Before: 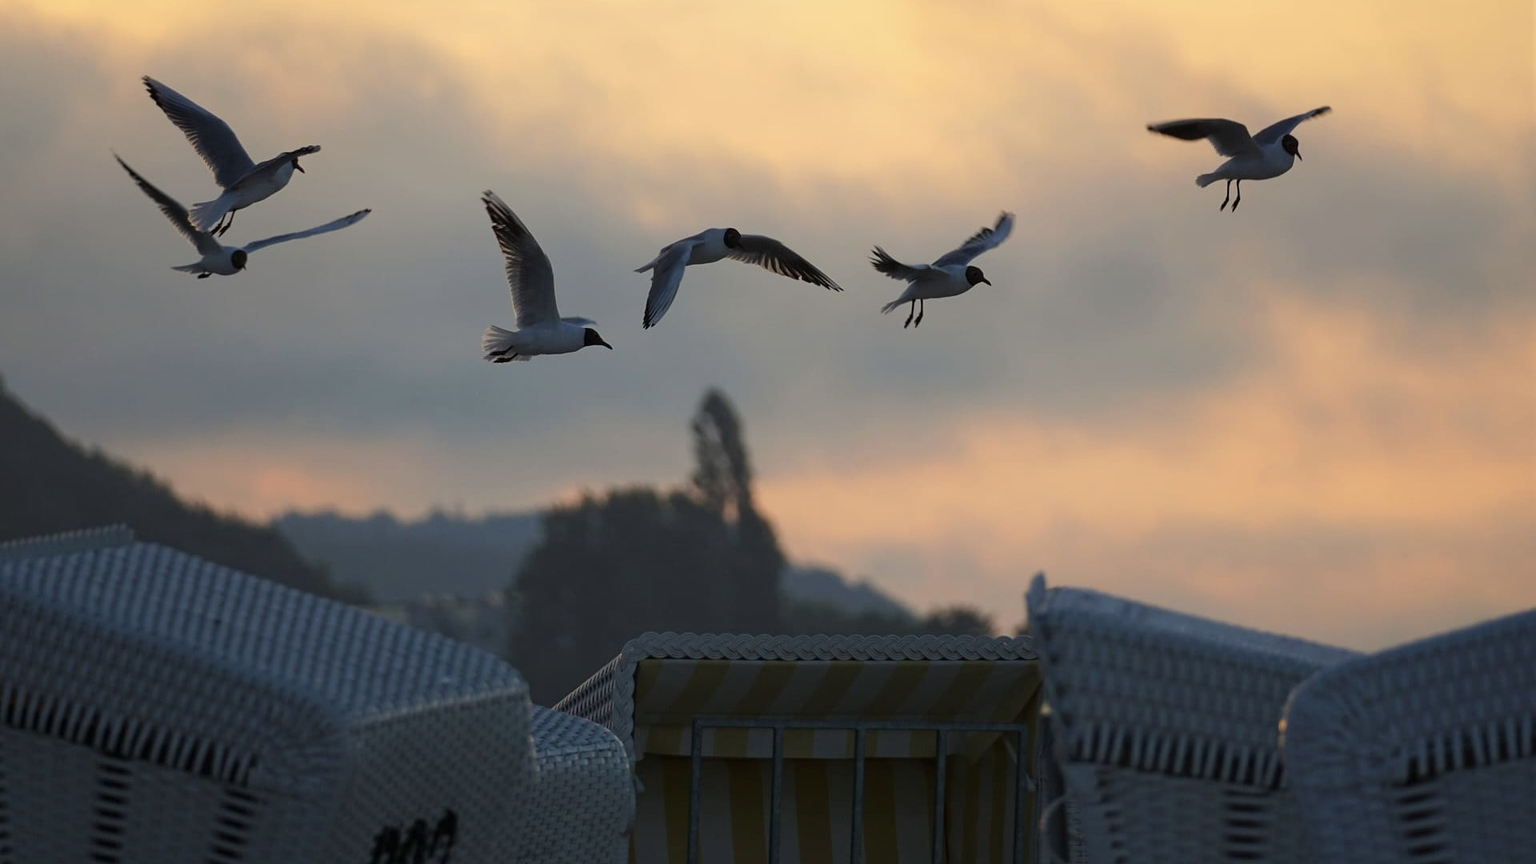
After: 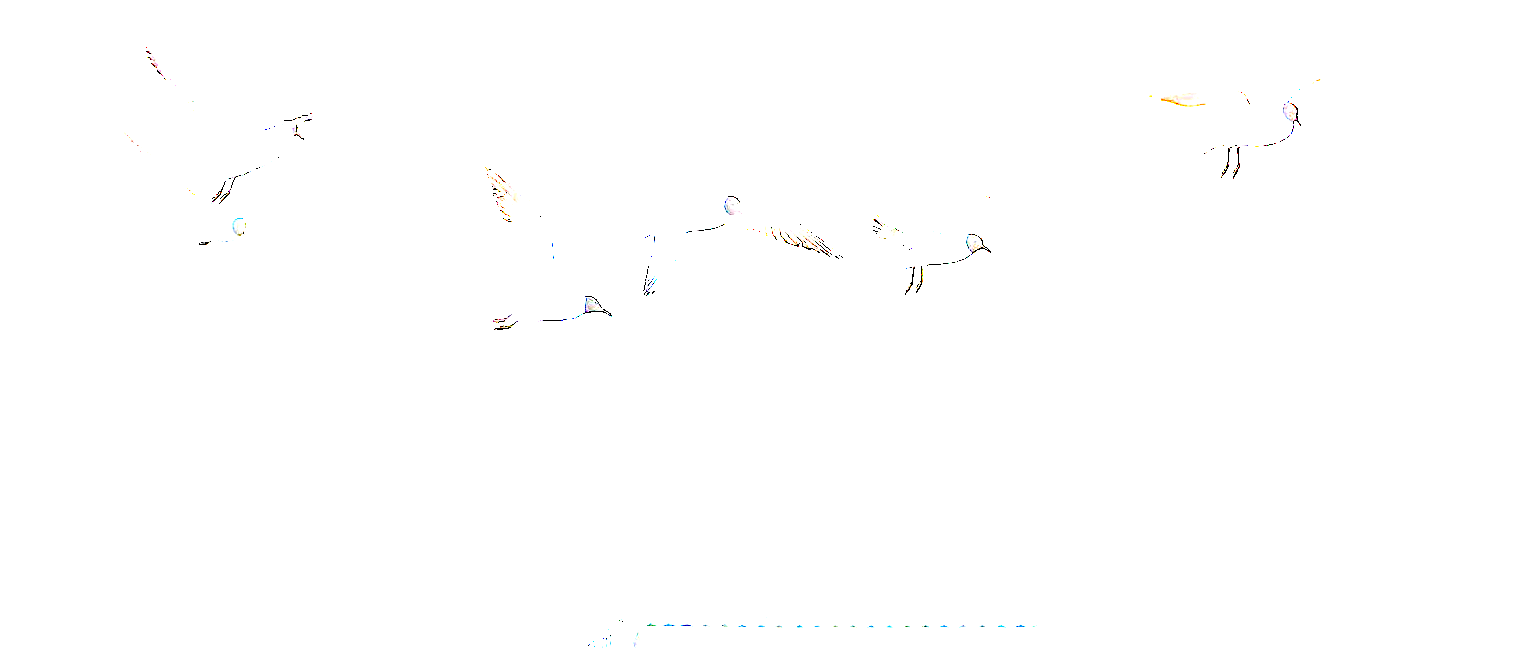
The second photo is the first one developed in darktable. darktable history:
crop: top 3.857%, bottom 21.132%
color balance rgb: linear chroma grading › global chroma 3.45%, perceptual saturation grading › global saturation 11.24%, perceptual brilliance grading › global brilliance 3.04%, global vibrance 2.8%
exposure: exposure 8 EV, compensate highlight preservation false
